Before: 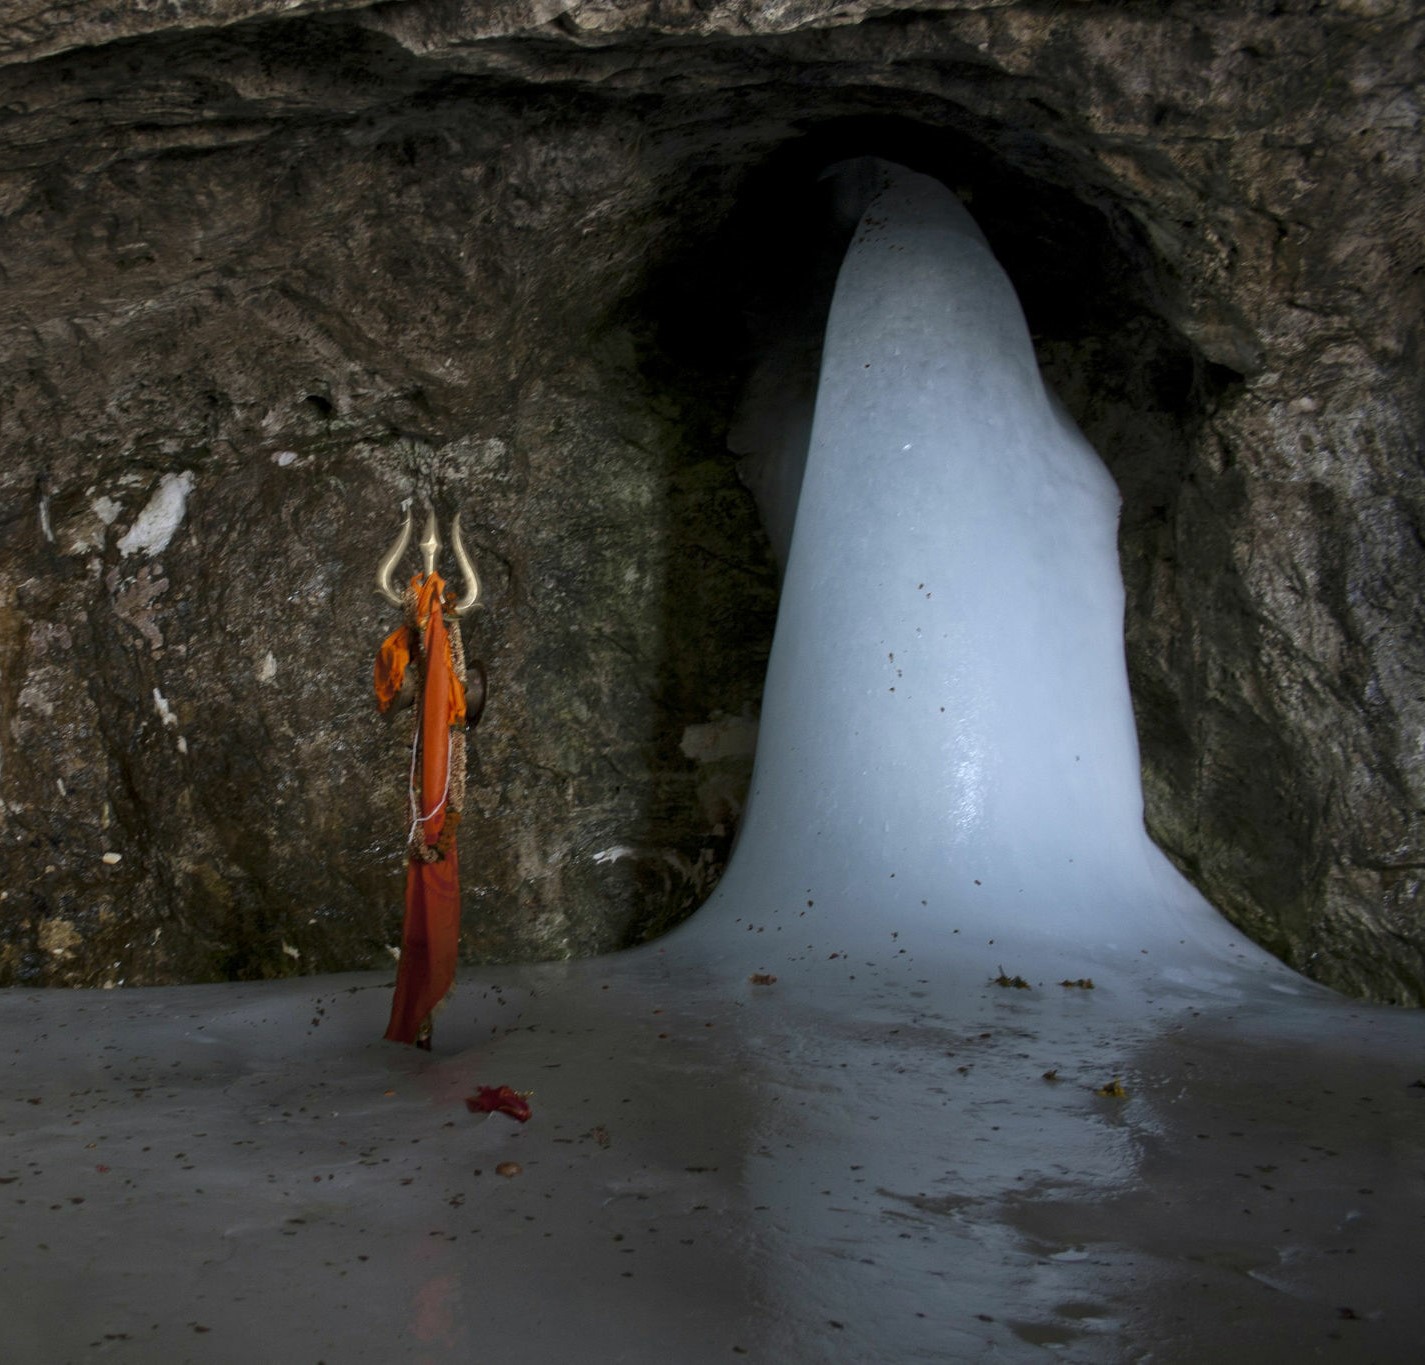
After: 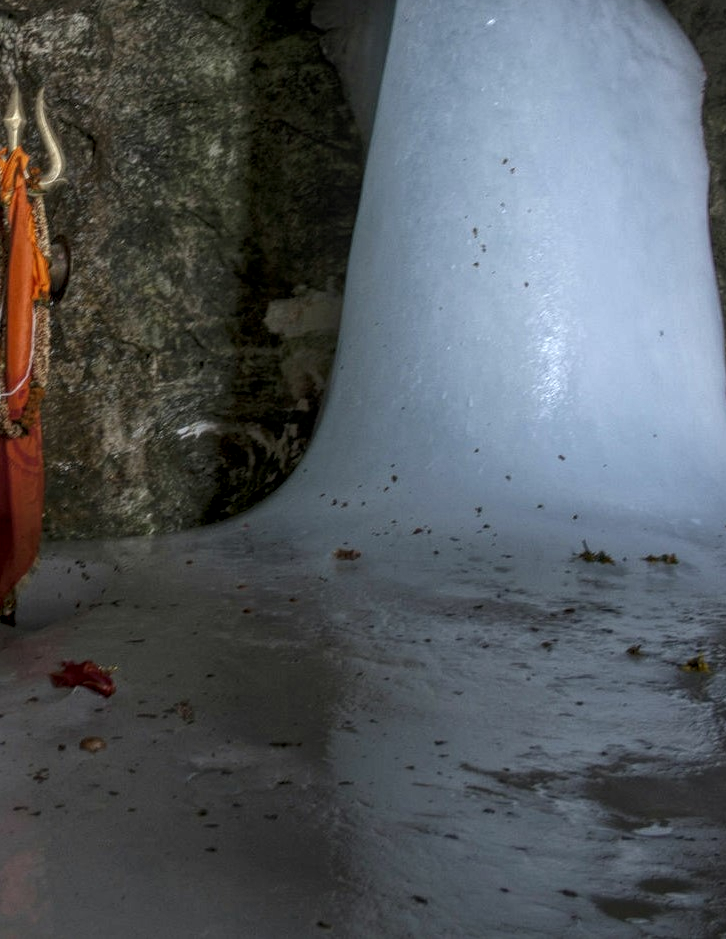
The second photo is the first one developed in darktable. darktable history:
tone equalizer: on, module defaults
local contrast: highlights 74%, shadows 55%, detail 176%, midtone range 0.207
crop and rotate: left 29.237%, top 31.152%, right 19.807%
